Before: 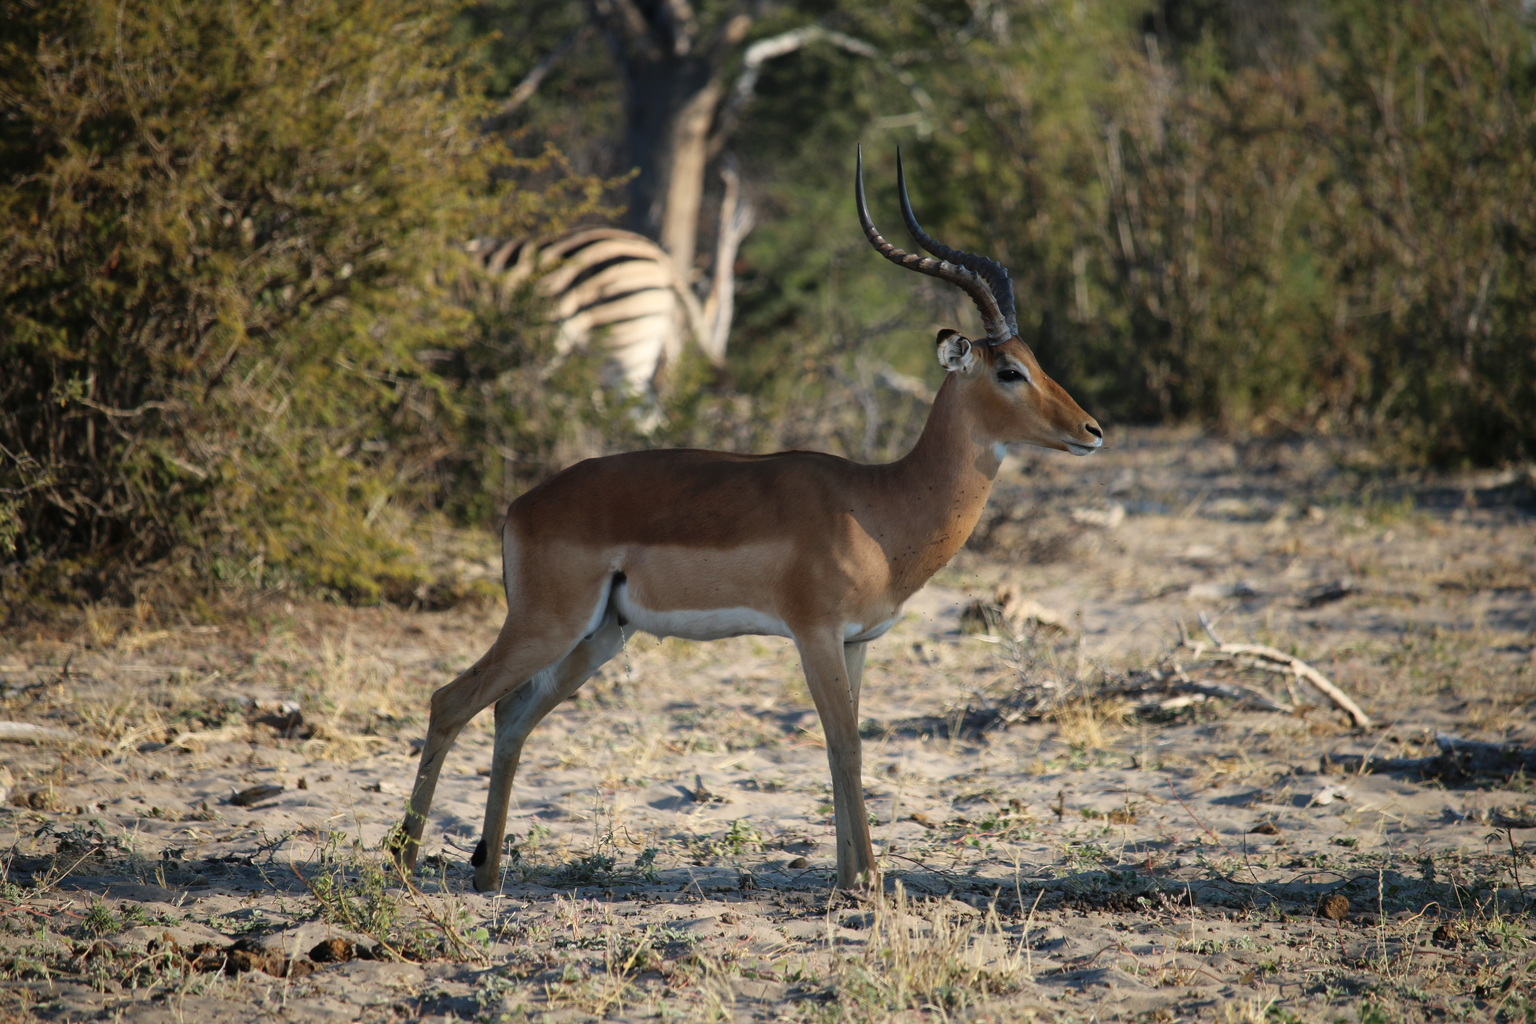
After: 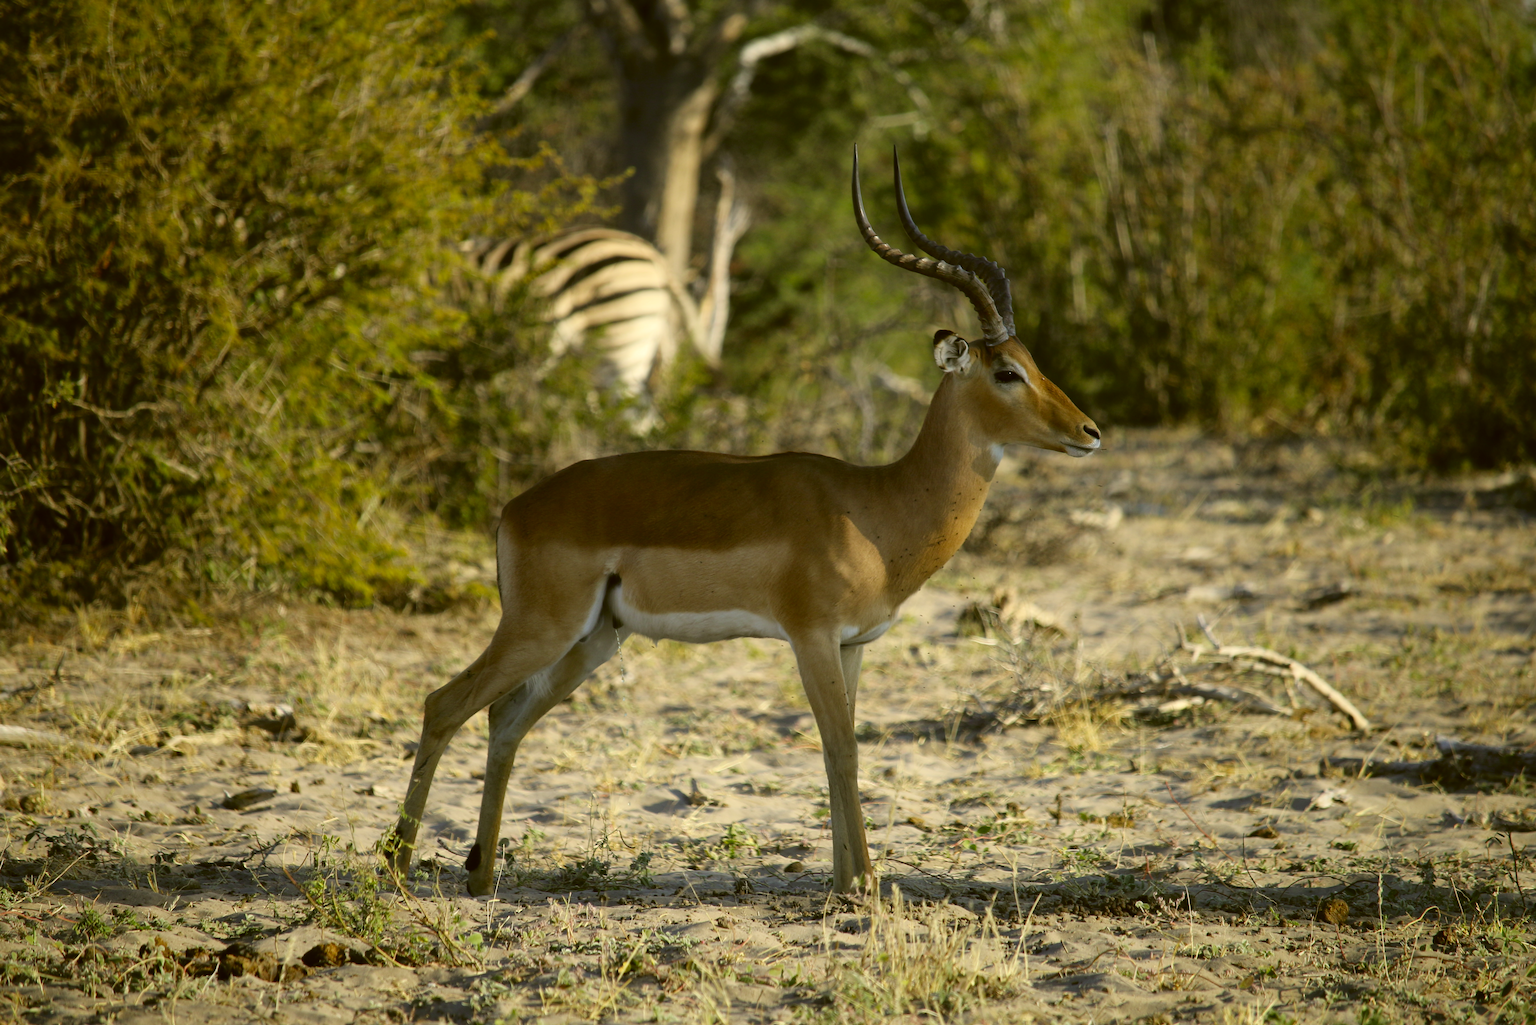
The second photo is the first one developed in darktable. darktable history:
crop and rotate: left 0.614%, top 0.179%, bottom 0.309%
white balance: red 0.948, green 1.02, blue 1.176
color correction: highlights a* 0.162, highlights b* 29.53, shadows a* -0.162, shadows b* 21.09
